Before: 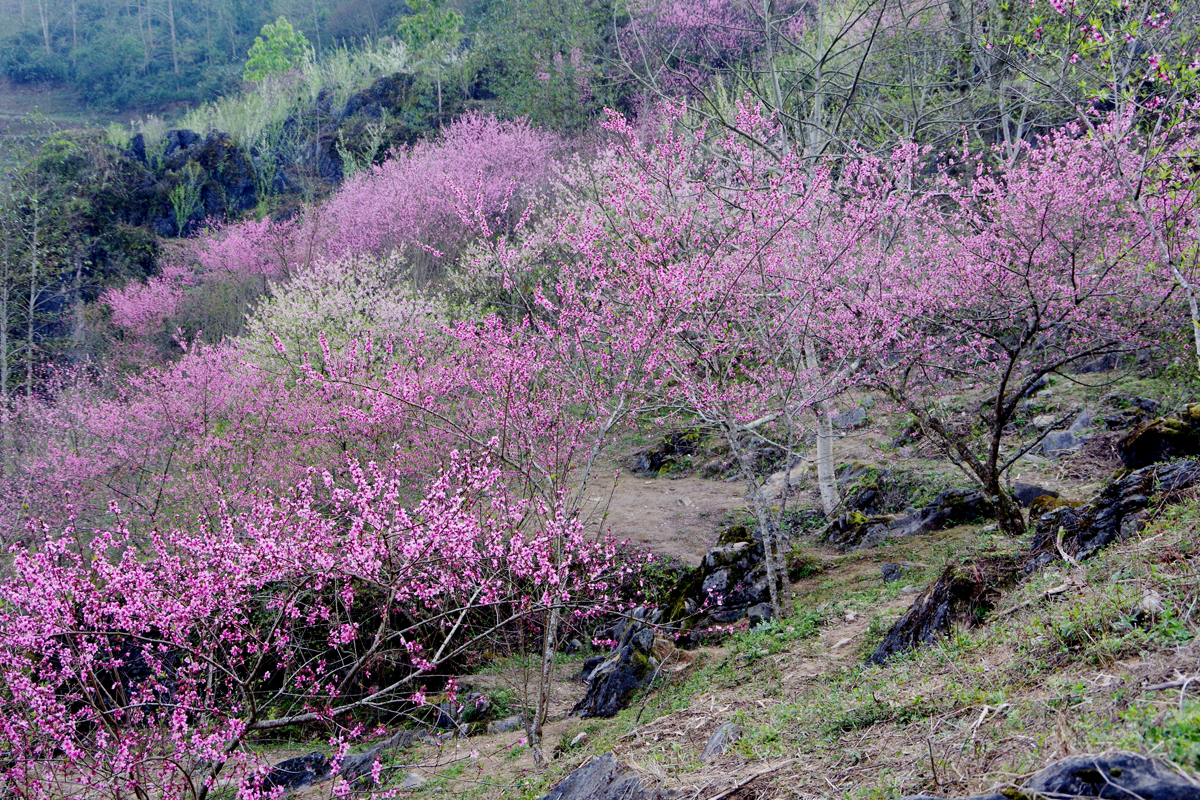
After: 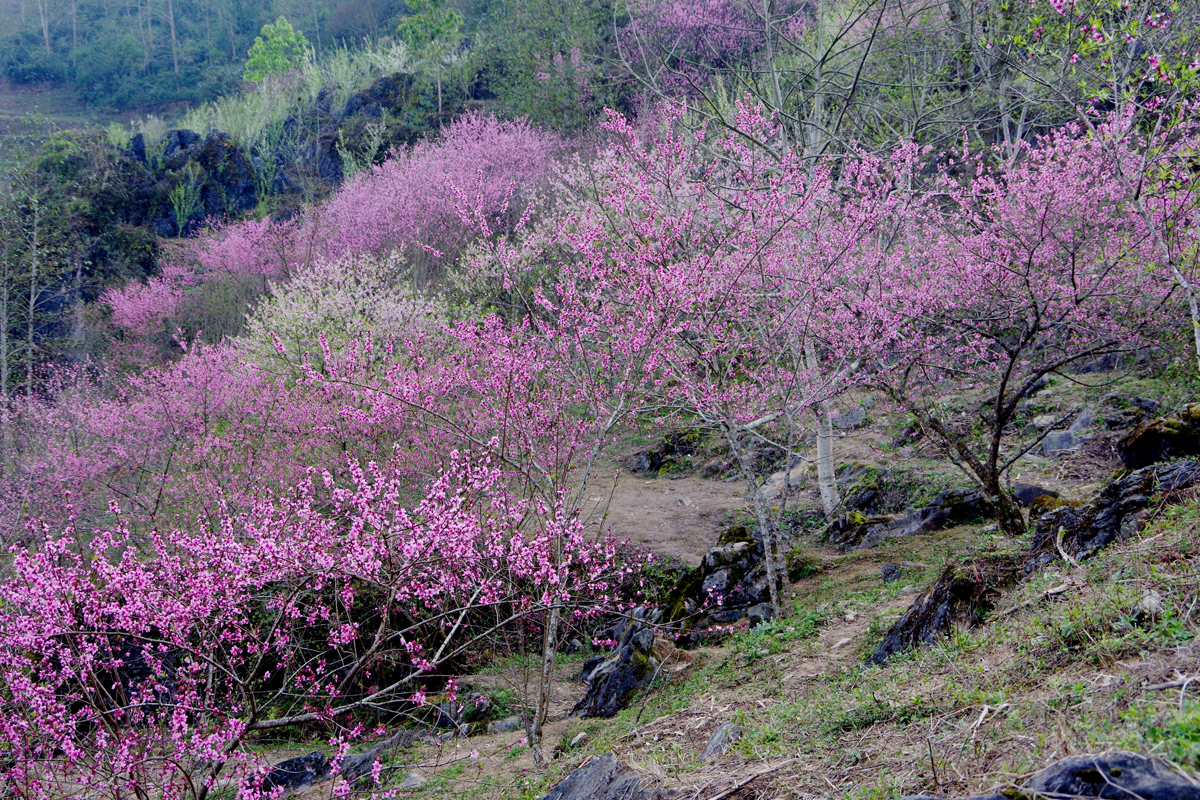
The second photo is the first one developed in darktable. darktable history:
tone curve: curves: ch0 [(0, 0) (0.915, 0.89) (1, 1)], color space Lab, independent channels, preserve colors none
